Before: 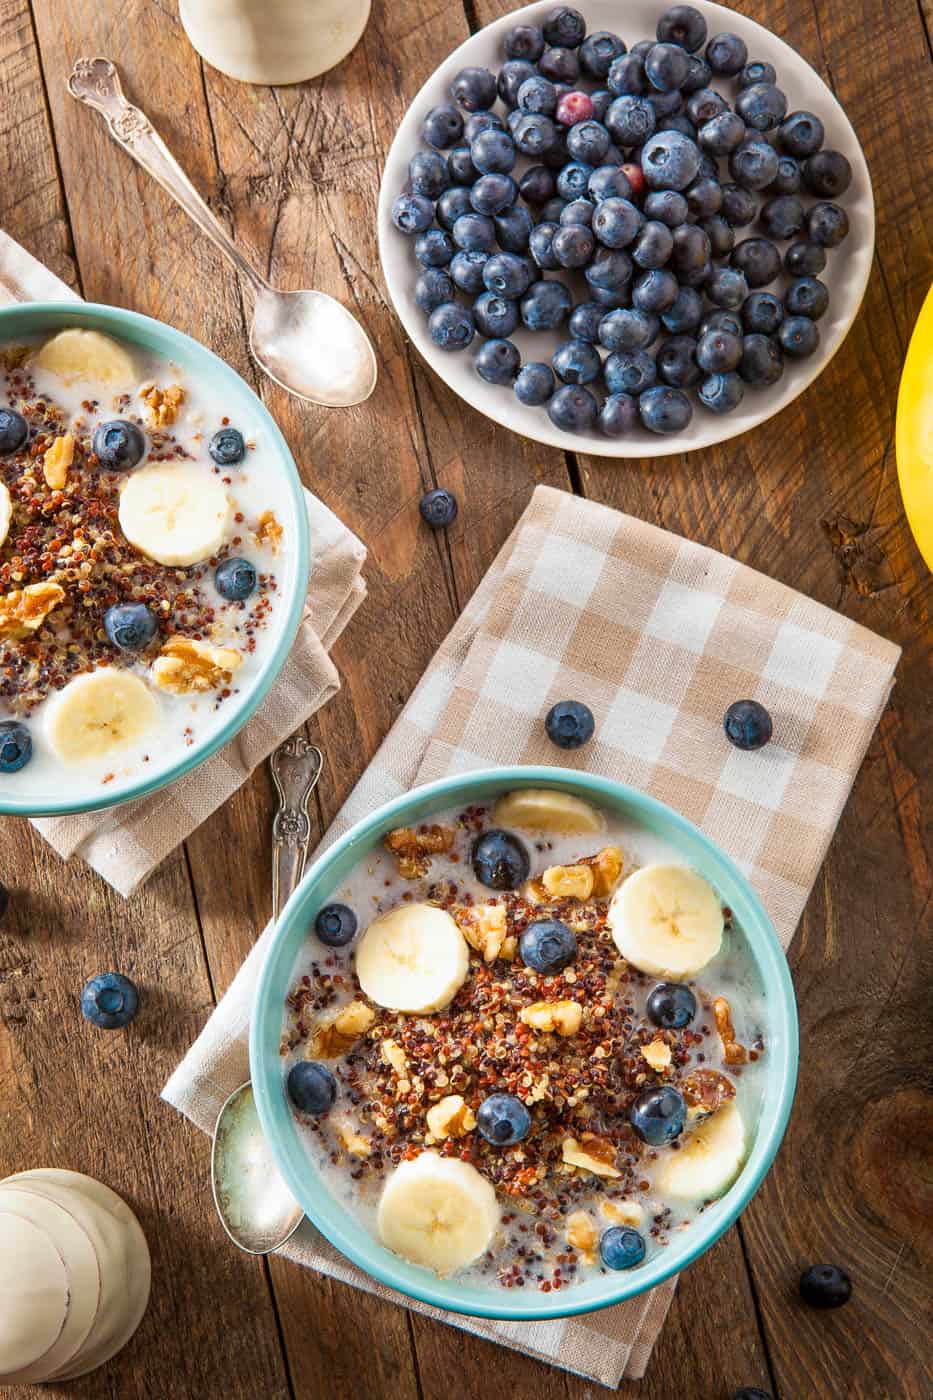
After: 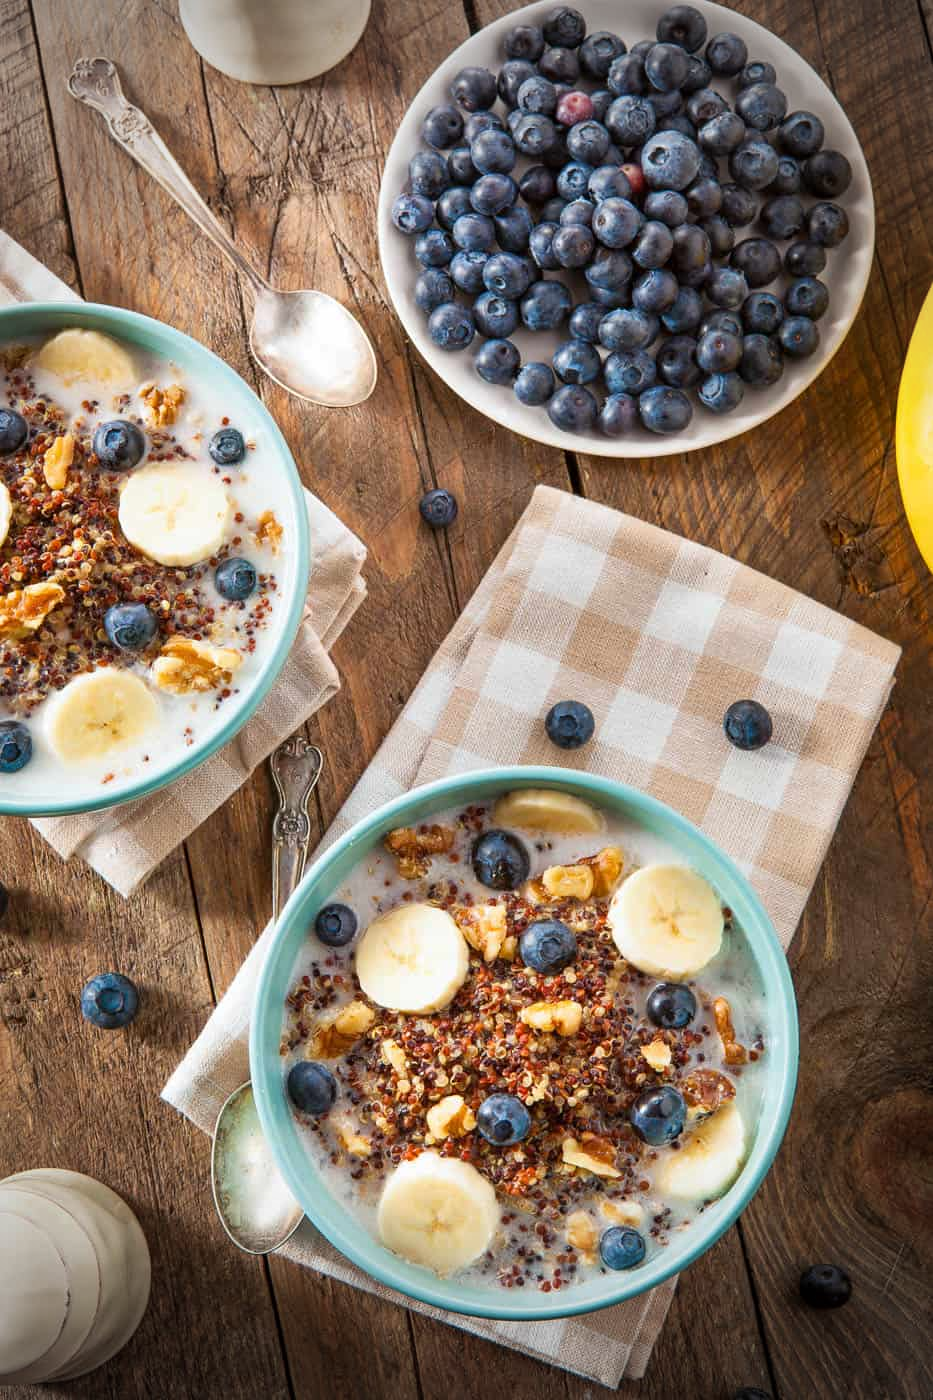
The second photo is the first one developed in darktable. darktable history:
vignetting: fall-off start 75.04%, width/height ratio 1.079
